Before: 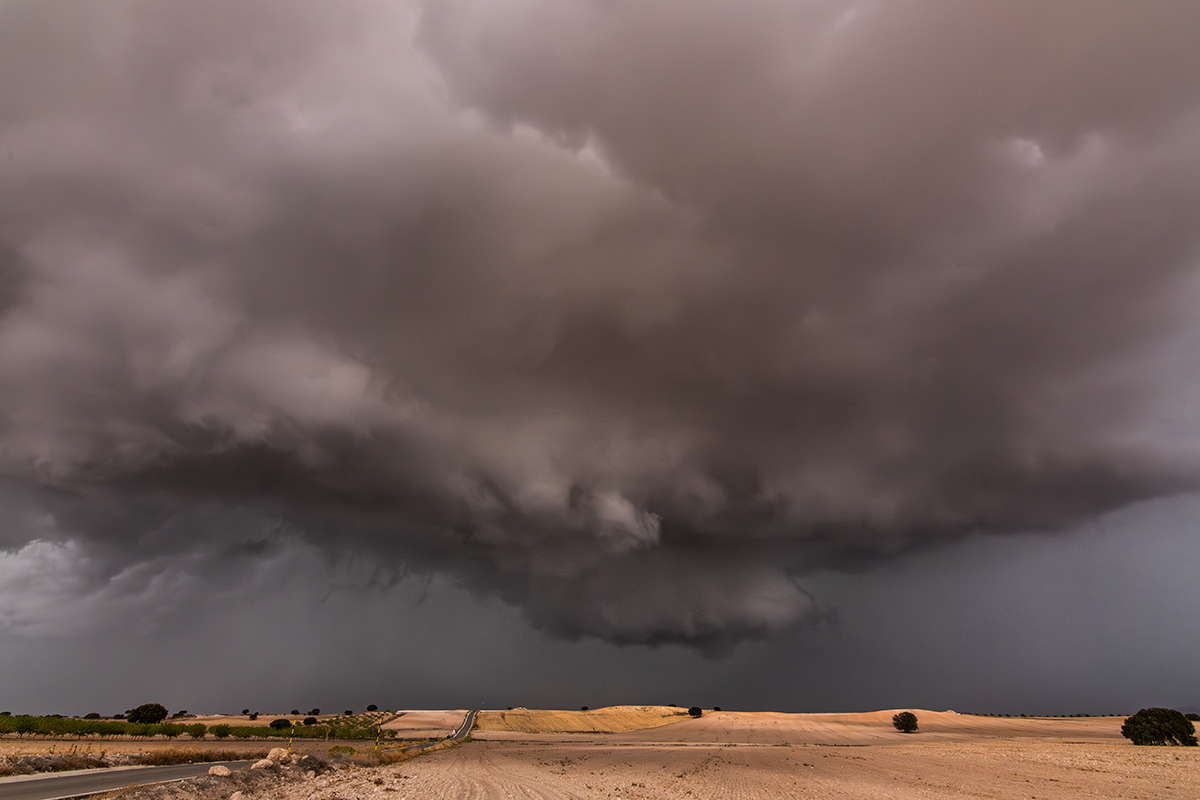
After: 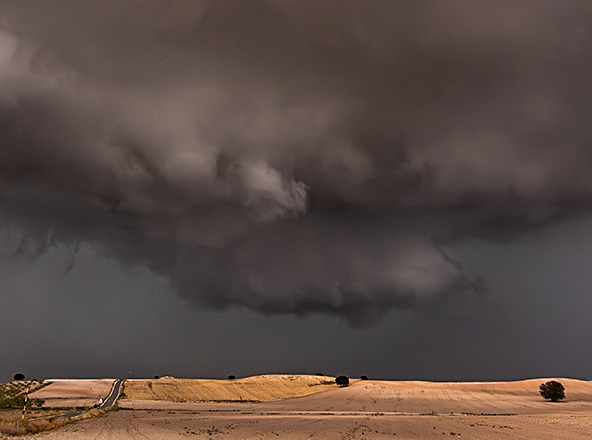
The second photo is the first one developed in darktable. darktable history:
crop: left 29.465%, top 41.41%, right 21.184%, bottom 3.505%
sharpen: on, module defaults
